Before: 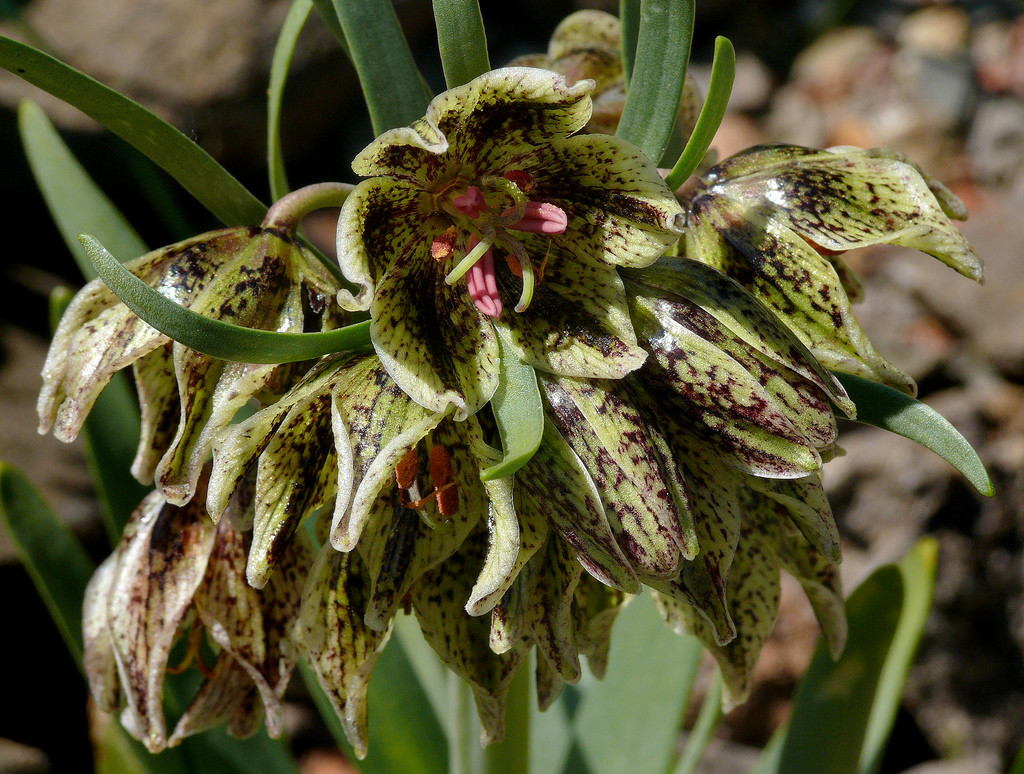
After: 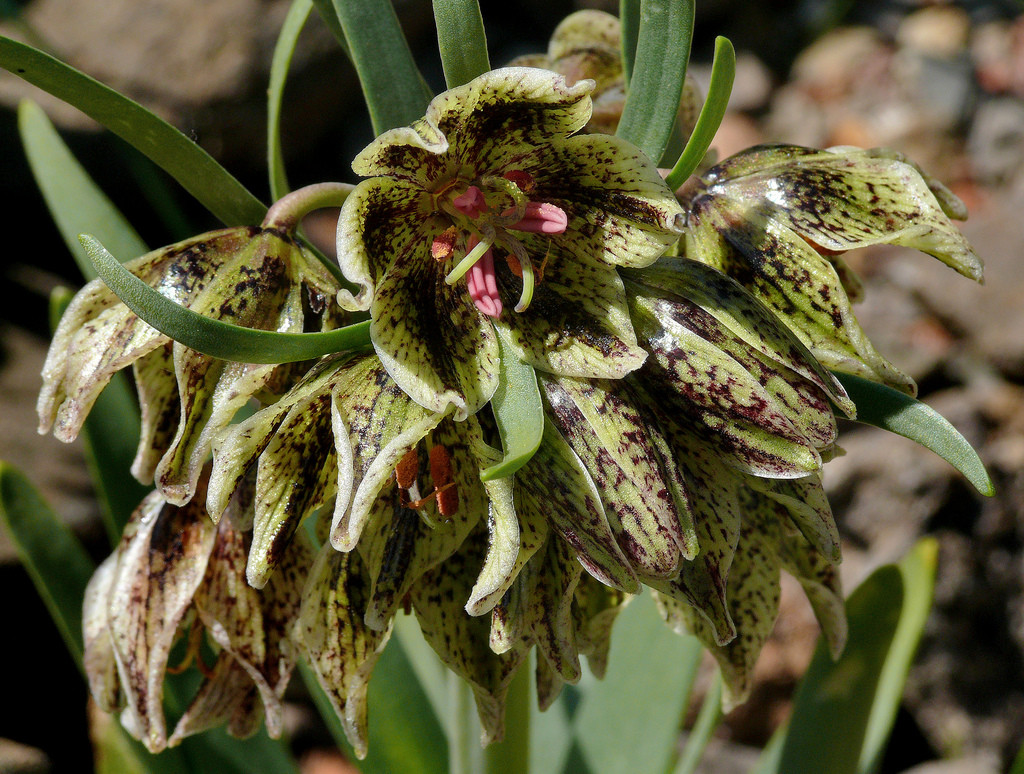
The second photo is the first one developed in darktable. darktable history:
shadows and highlights: shadows 37.21, highlights -28.16, soften with gaussian
